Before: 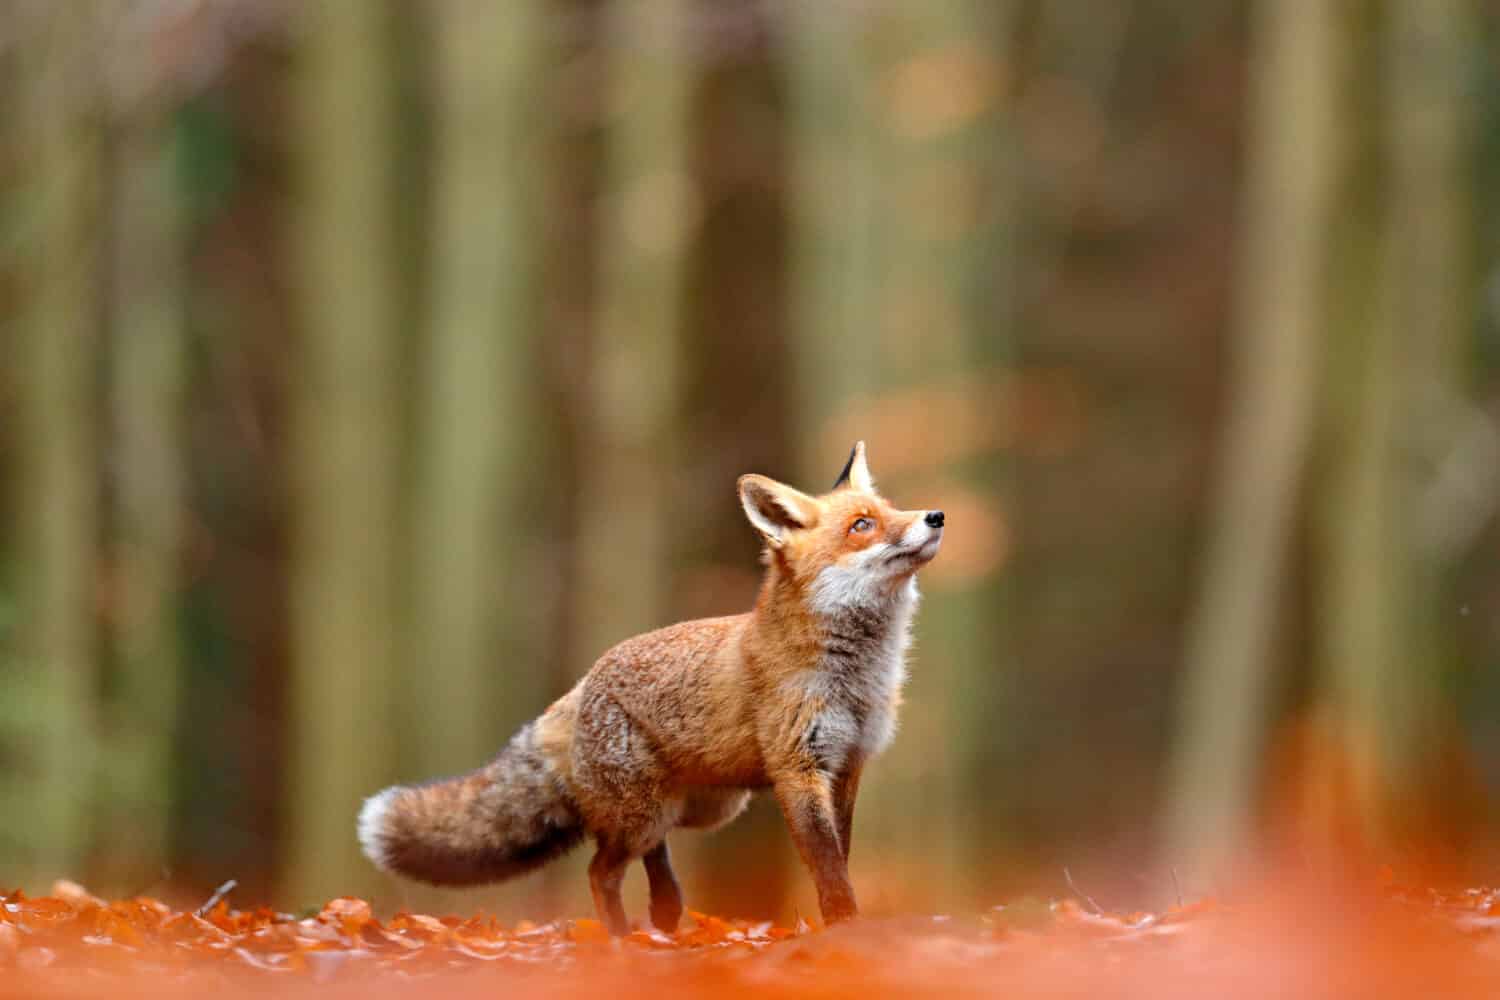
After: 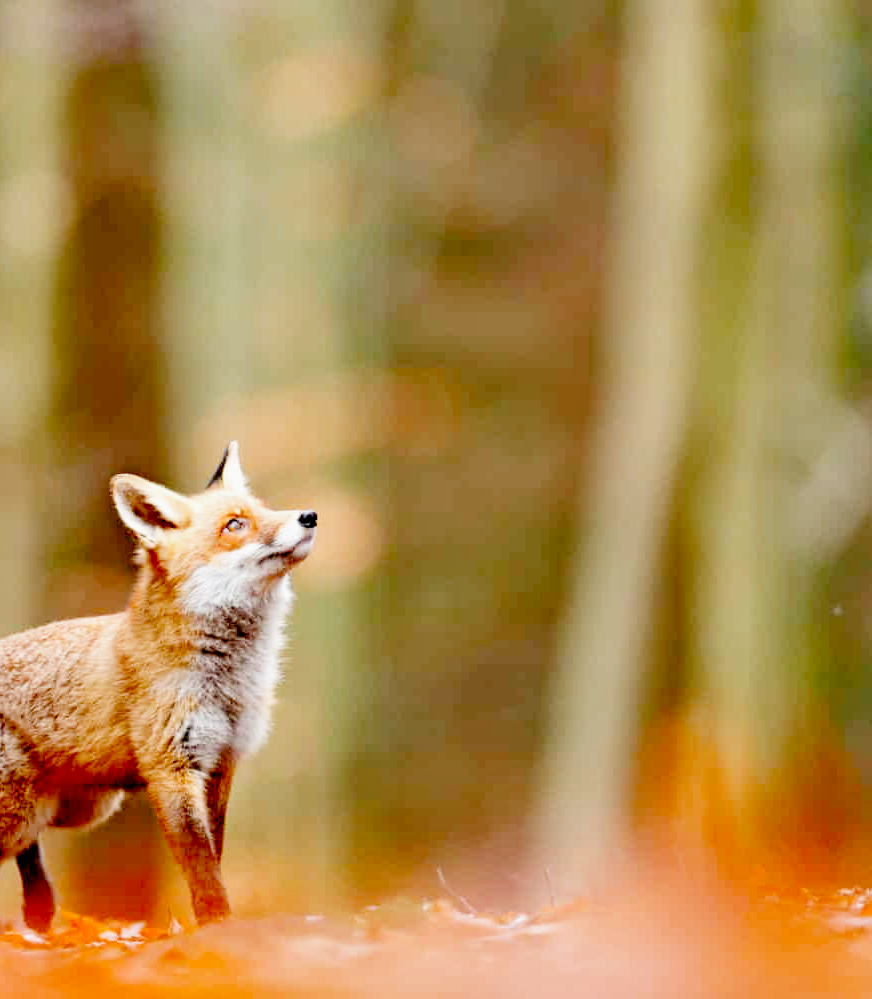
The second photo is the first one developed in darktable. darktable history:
crop: left 41.847%
exposure: black level correction 0, exposure 1.124 EV, compensate highlight preservation false
levels: white 99.92%, levels [0, 0.499, 1]
shadows and highlights: soften with gaussian
filmic rgb: black relative exposure -4.4 EV, white relative exposure 5.01 EV, hardness 2.21, latitude 39.96%, contrast 1.146, highlights saturation mix 10.71%, shadows ↔ highlights balance 1%, add noise in highlights 0.001, preserve chrominance no, color science v3 (2019), use custom middle-gray values true, contrast in highlights soft
